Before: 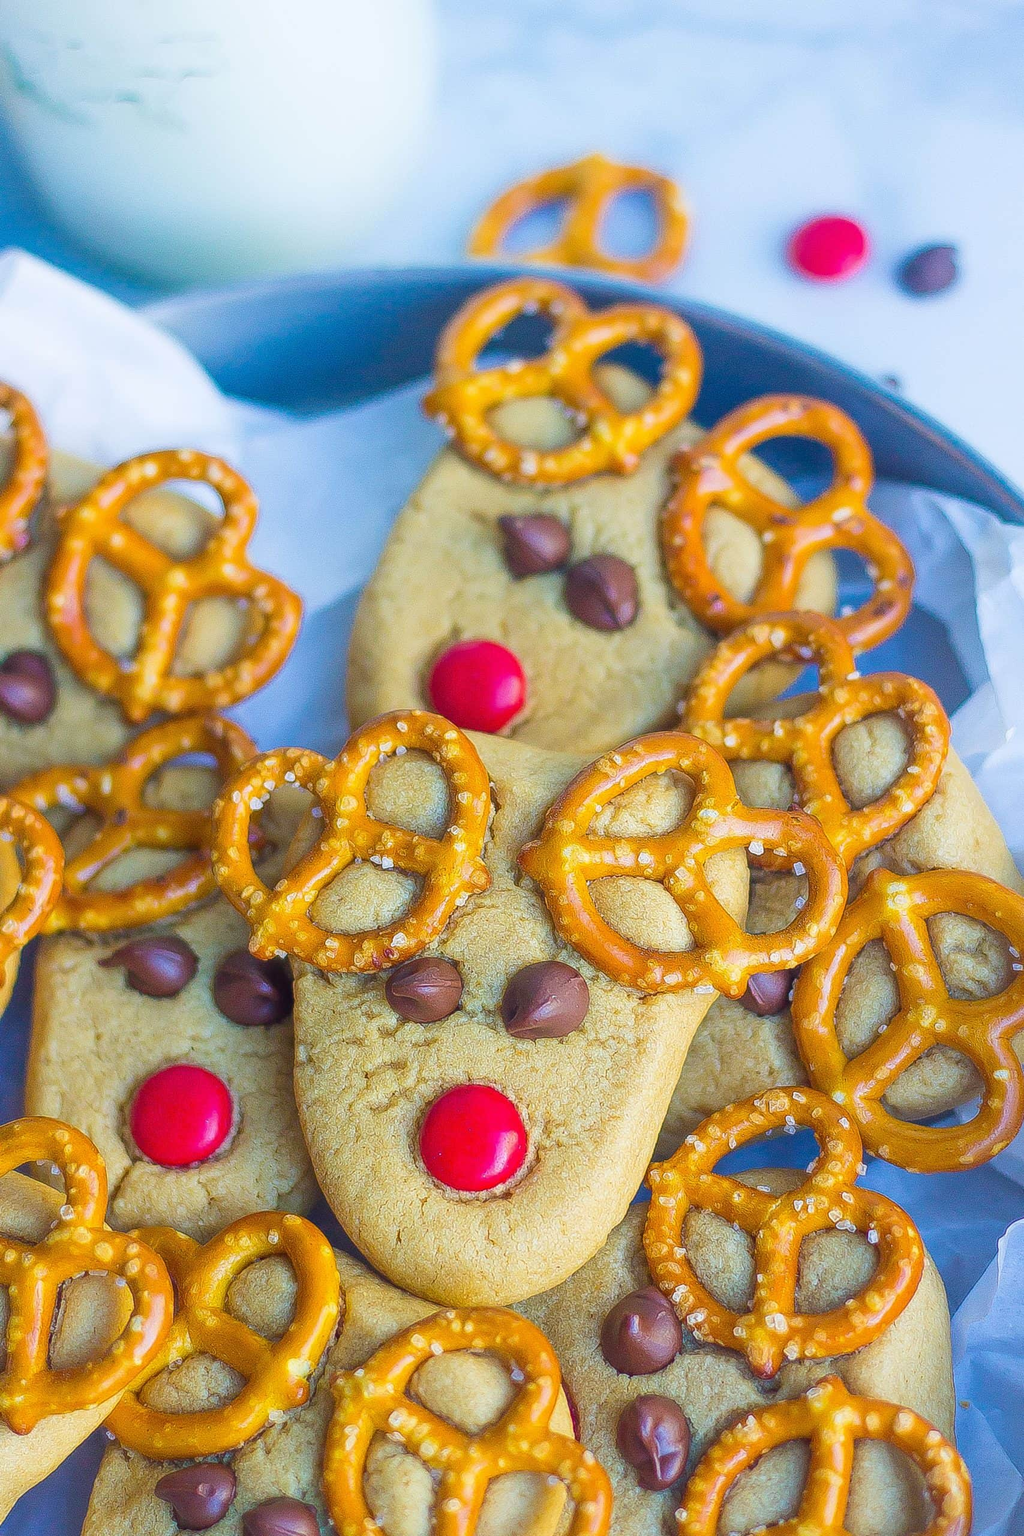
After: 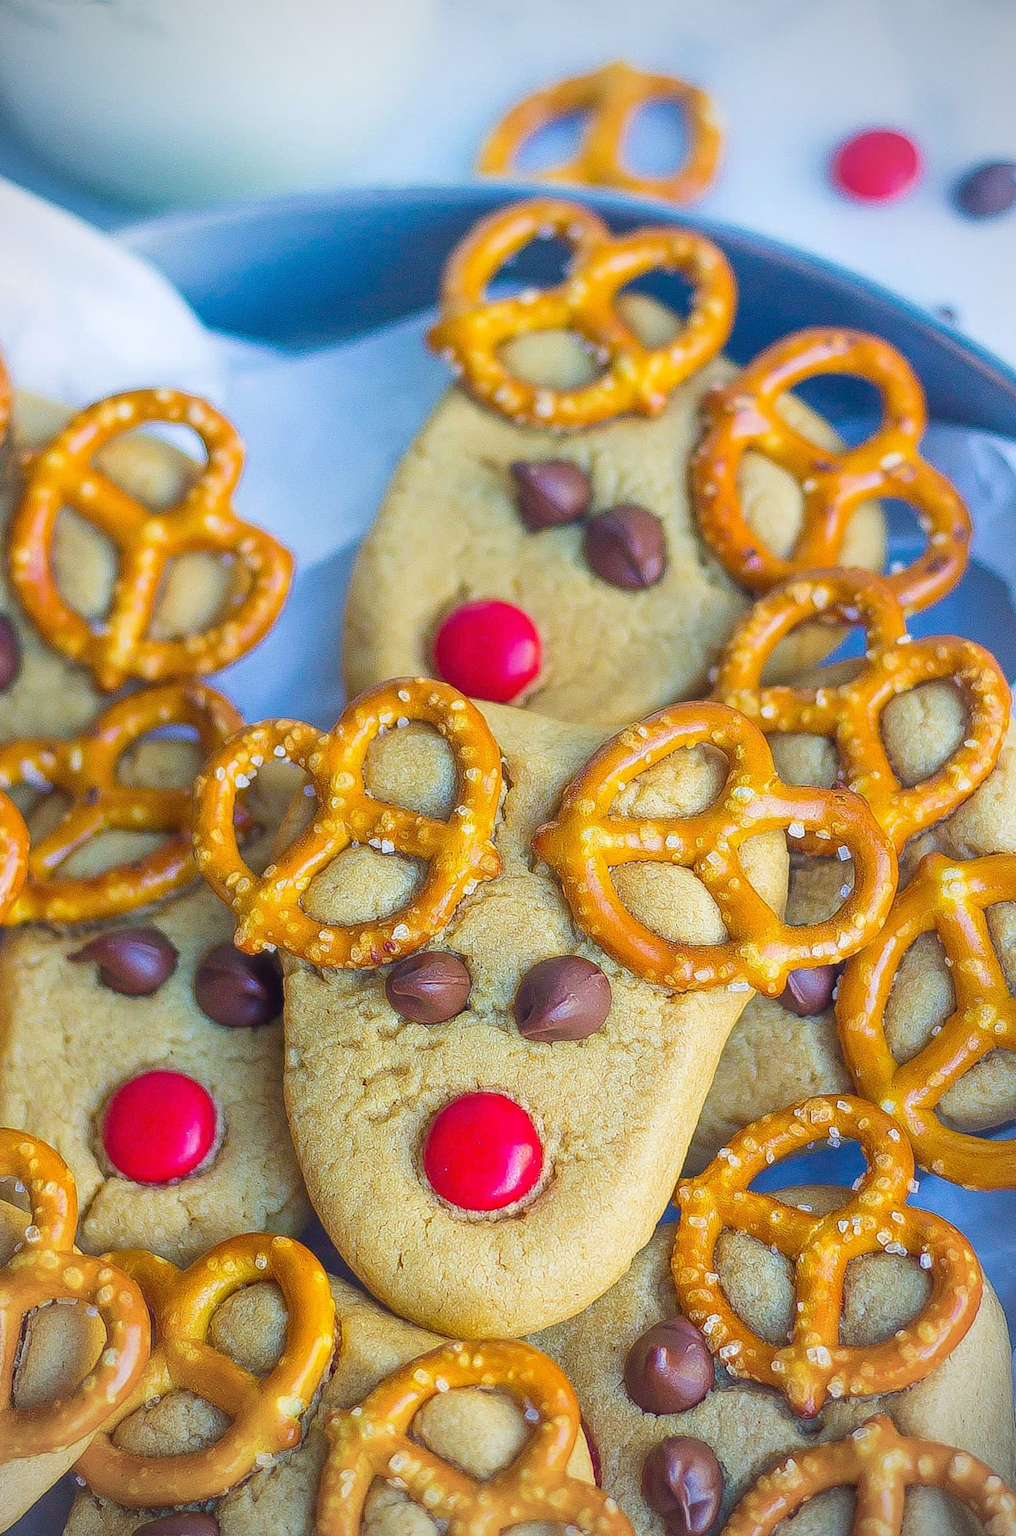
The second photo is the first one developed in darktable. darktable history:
crop: left 3.702%, top 6.474%, right 6.692%, bottom 3.269%
vignetting: center (0, 0.008)
